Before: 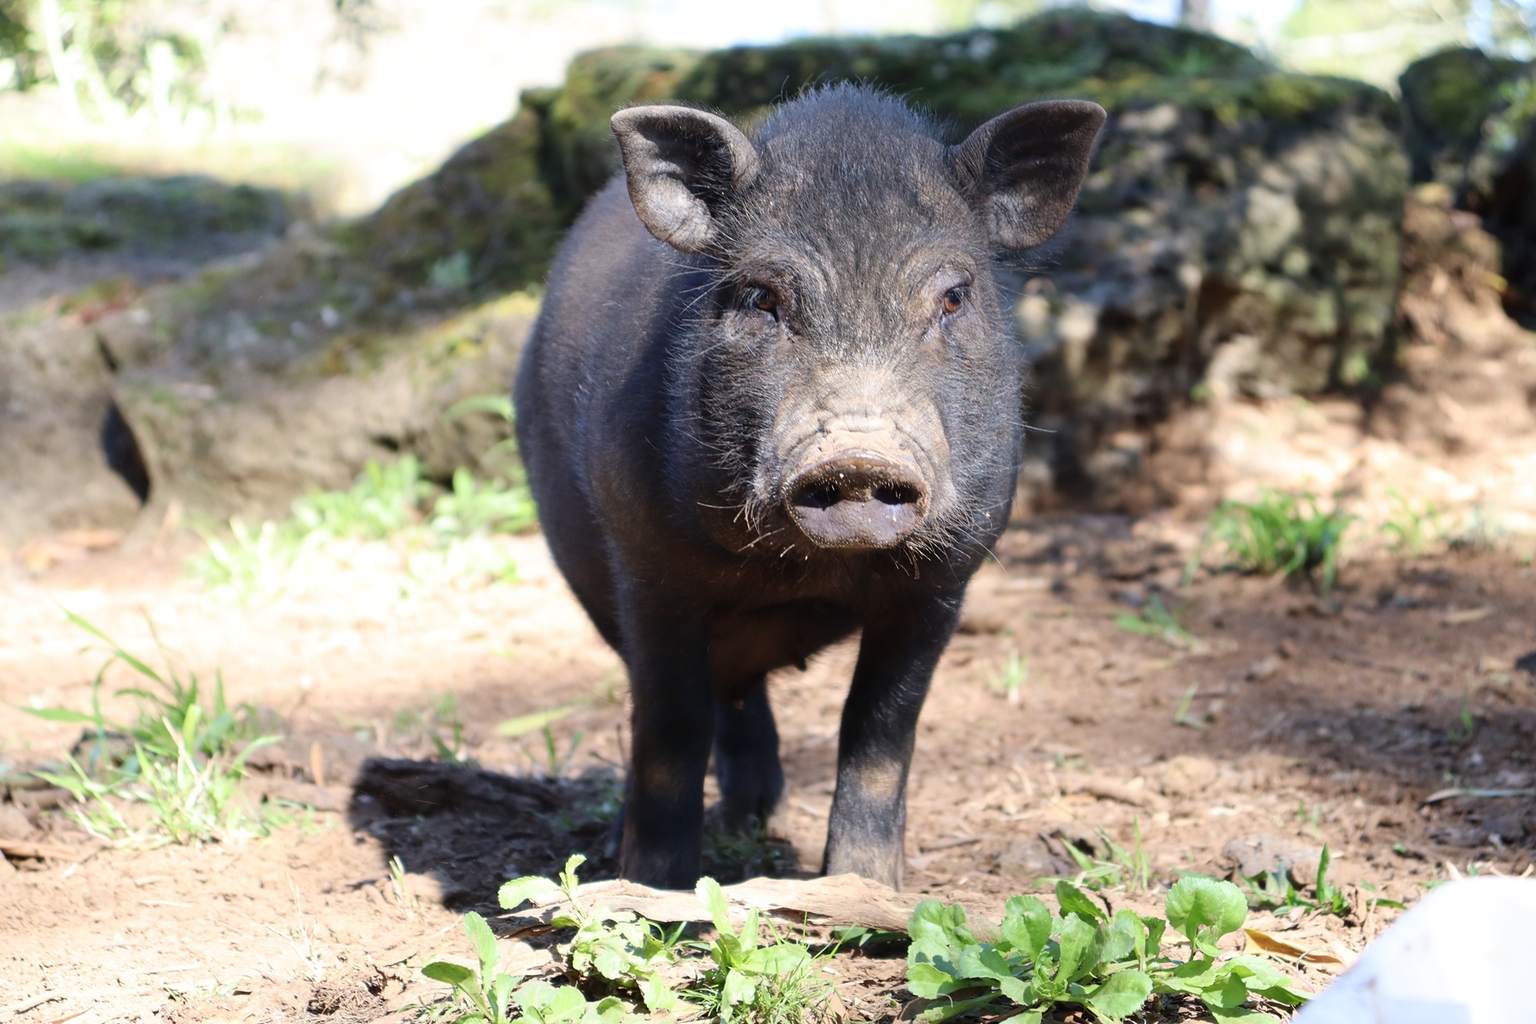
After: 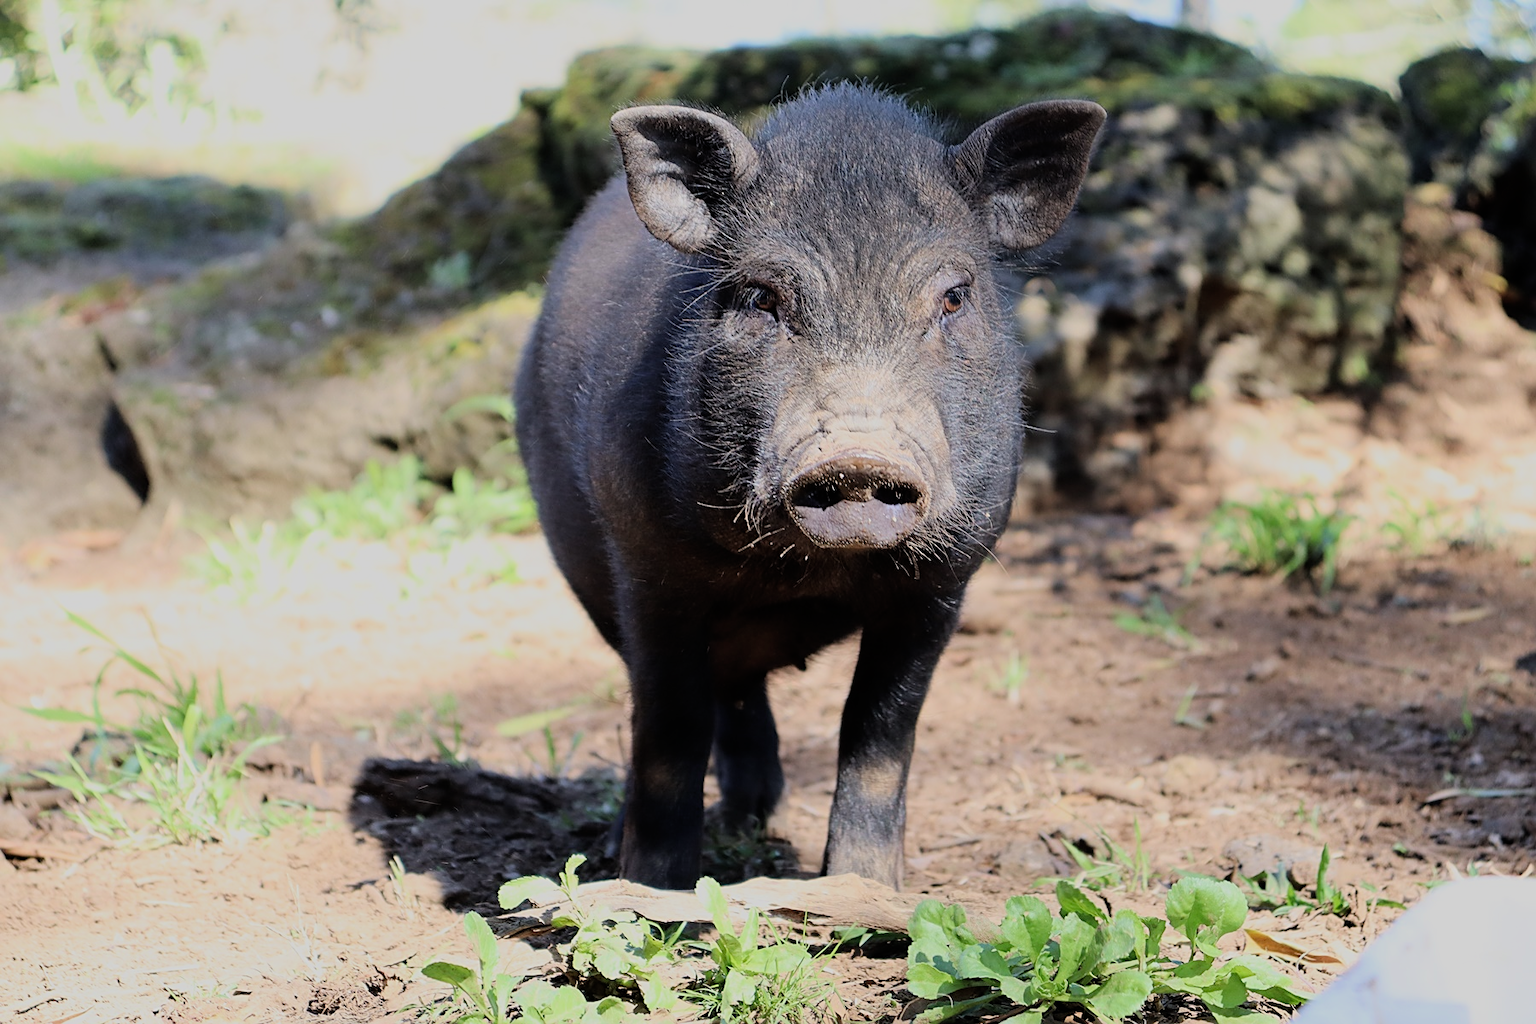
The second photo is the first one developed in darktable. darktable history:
filmic rgb: black relative exposure -7.42 EV, white relative exposure 4.86 EV, hardness 3.4, color science v6 (2022)
sharpen: on, module defaults
